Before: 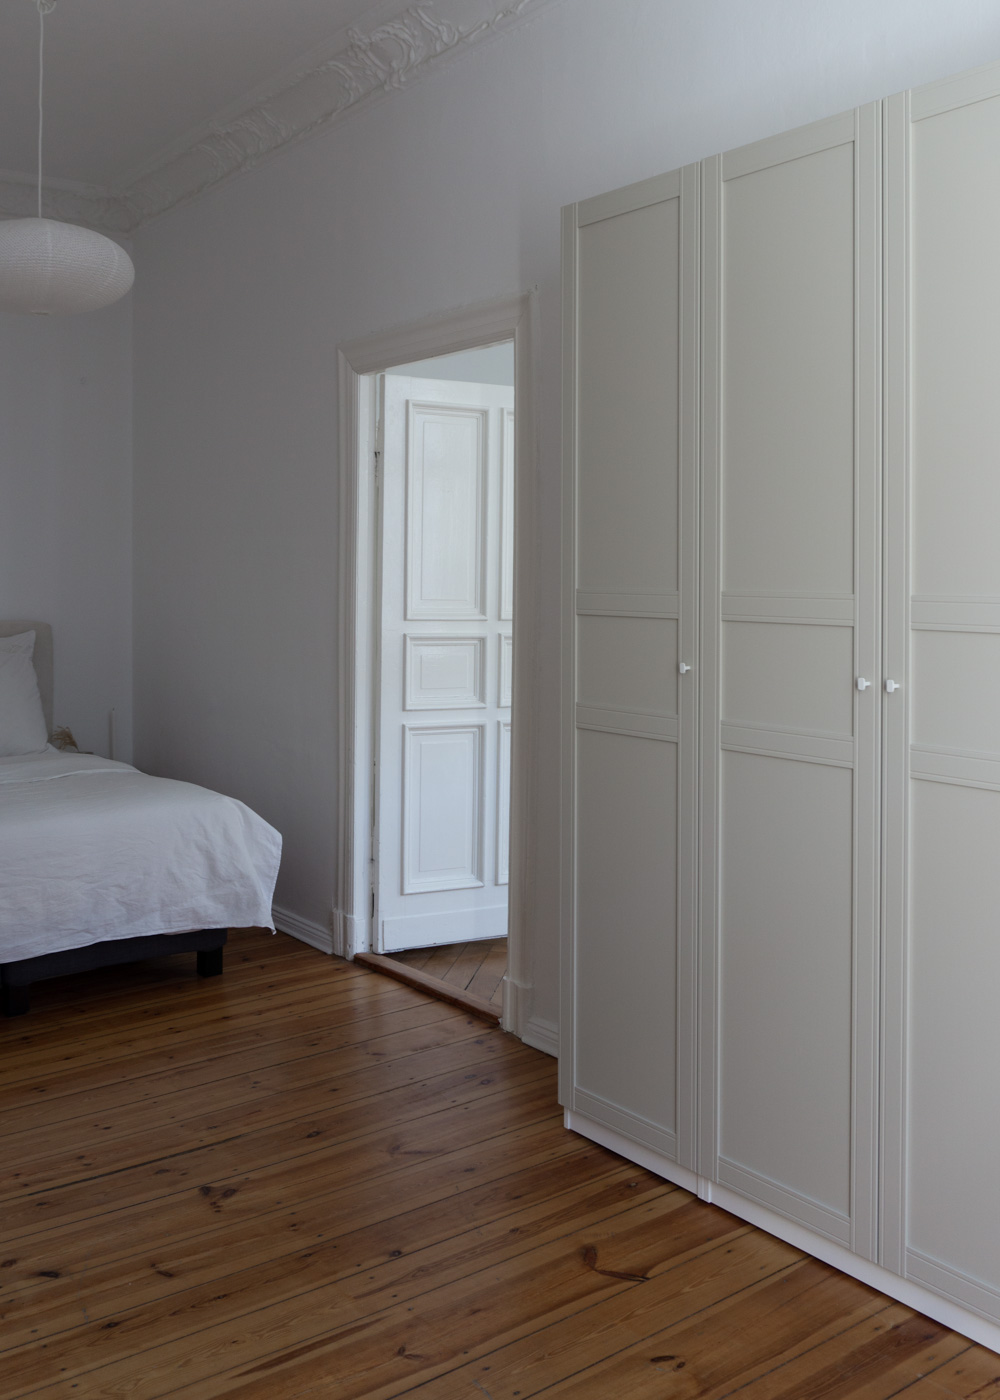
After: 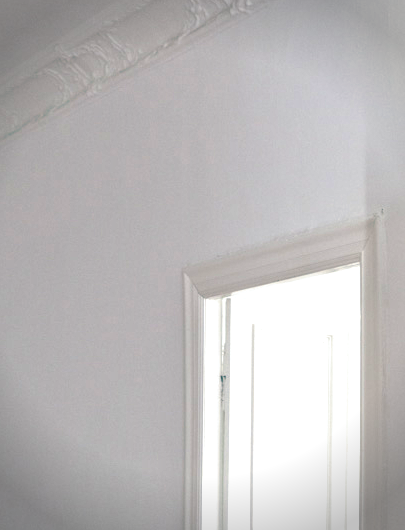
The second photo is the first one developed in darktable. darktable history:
exposure: black level correction 0, exposure 1.379 EV, compensate exposure bias true, compensate highlight preservation false
levels: levels [0, 0.394, 0.787]
crop: left 15.452%, top 5.459%, right 43.956%, bottom 56.62%
split-toning: shadows › hue 186.43°, highlights › hue 49.29°, compress 30.29%
vignetting: fall-off radius 31.48%, brightness -0.472
tone equalizer: -8 EV -0.002 EV, -7 EV 0.005 EV, -6 EV -0.008 EV, -5 EV 0.007 EV, -4 EV -0.042 EV, -3 EV -0.233 EV, -2 EV -0.662 EV, -1 EV -0.983 EV, +0 EV -0.969 EV, smoothing diameter 2%, edges refinement/feathering 20, mask exposure compensation -1.57 EV, filter diffusion 5
local contrast: highlights 0%, shadows 0%, detail 133%
